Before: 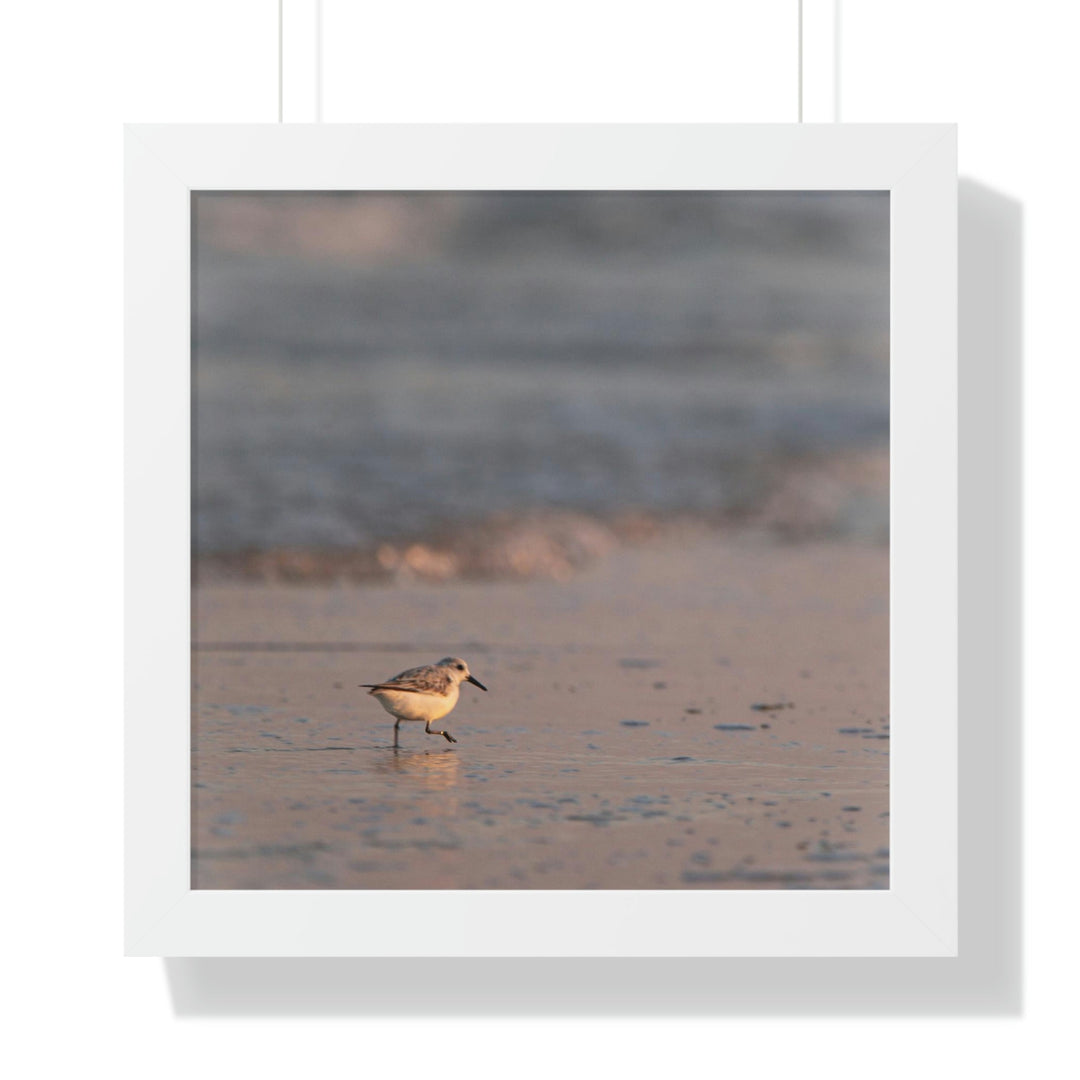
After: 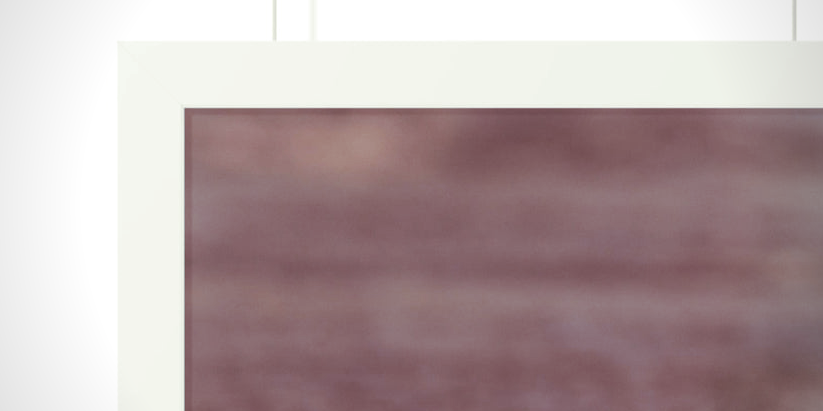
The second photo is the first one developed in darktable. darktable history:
crop: left 0.579%, top 7.627%, right 23.167%, bottom 54.275%
split-toning: on, module defaults
vignetting: fall-off radius 45%, brightness -0.33
